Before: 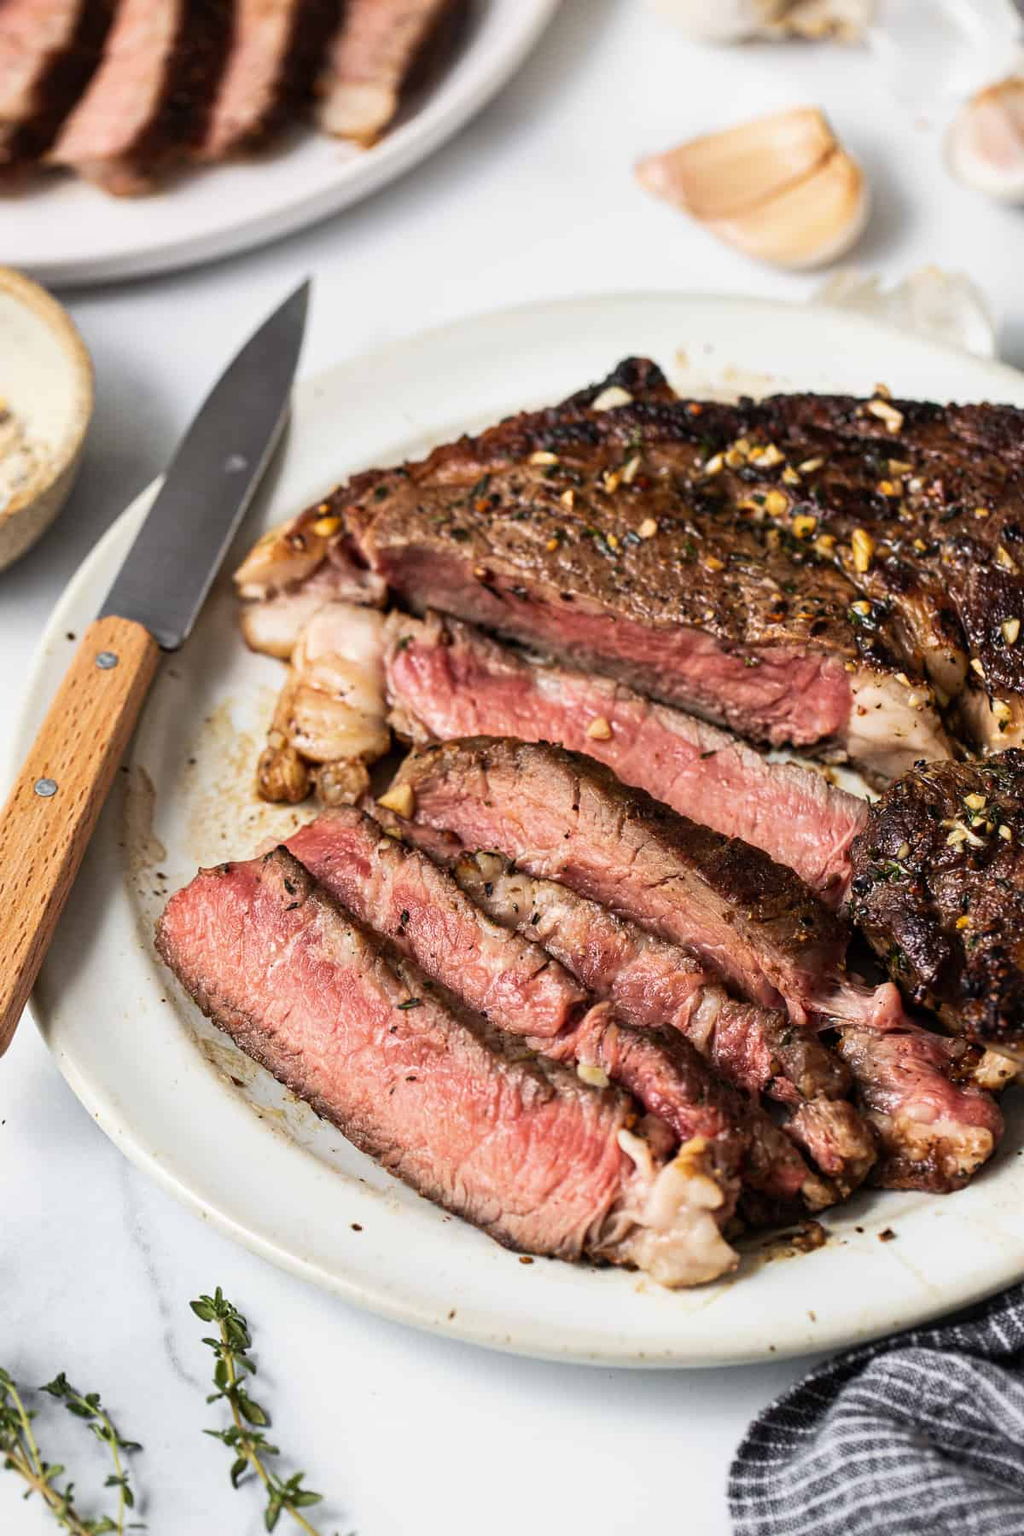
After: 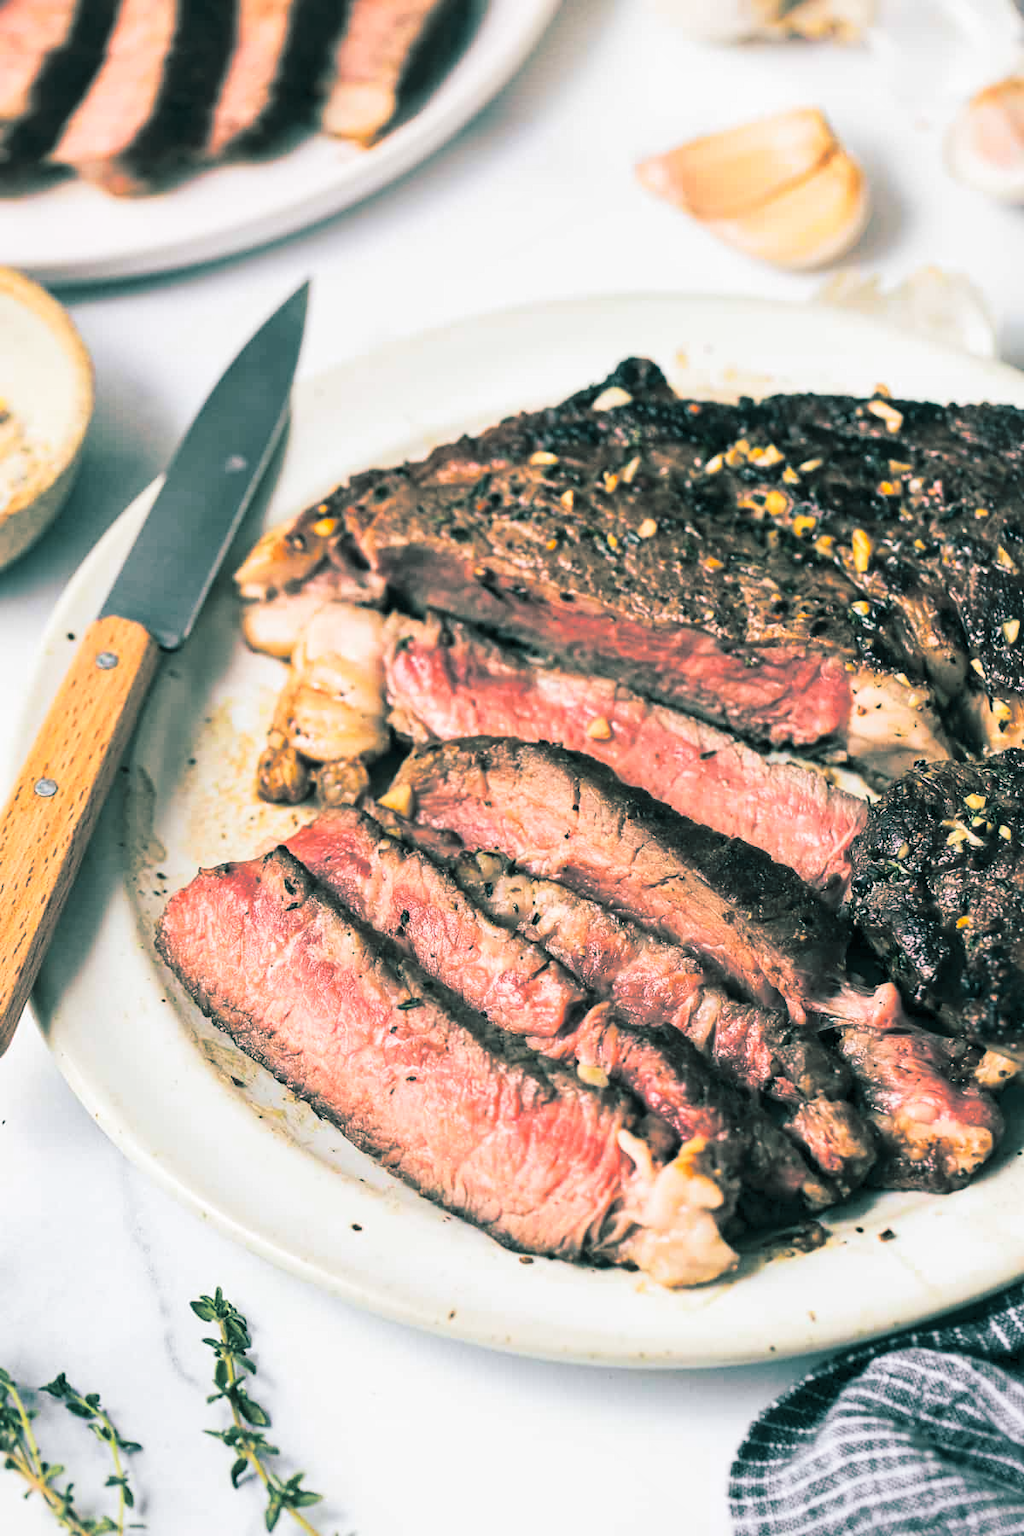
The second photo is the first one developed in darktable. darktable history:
shadows and highlights: shadows 62.66, white point adjustment 0.37, highlights -34.44, compress 83.82%
contrast brightness saturation: contrast 0.2, brightness 0.16, saturation 0.22
split-toning: shadows › hue 183.6°, shadows › saturation 0.52, highlights › hue 0°, highlights › saturation 0
